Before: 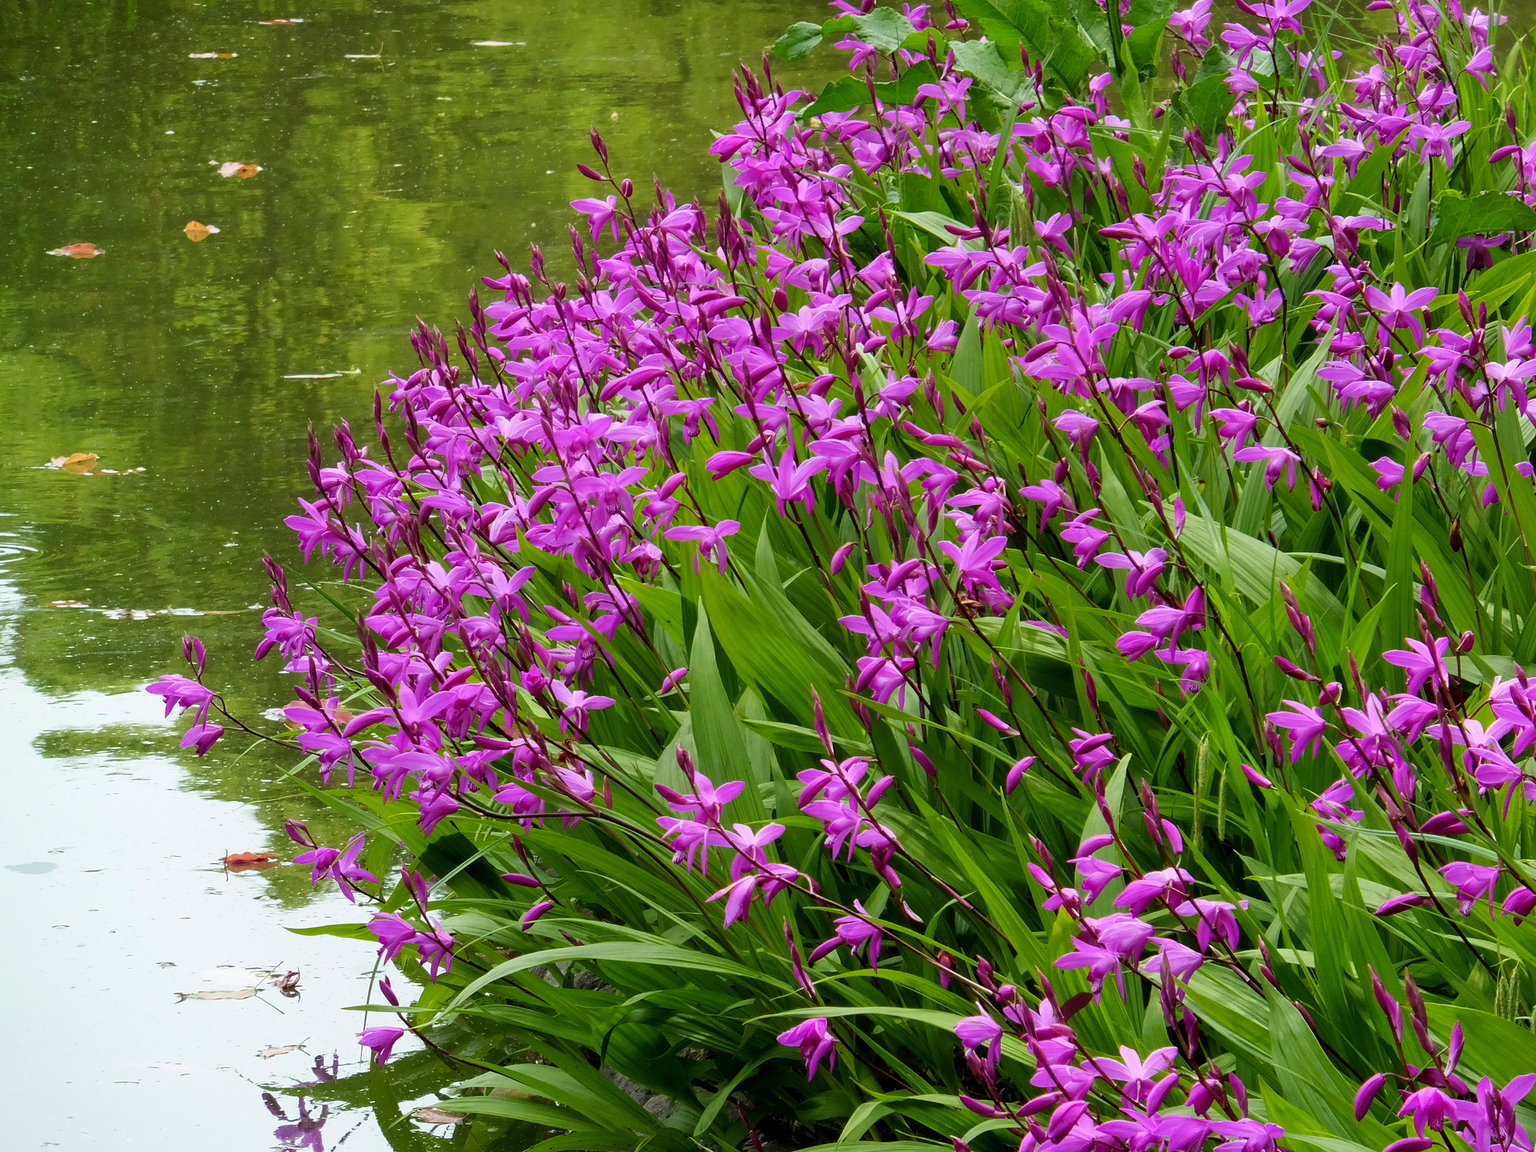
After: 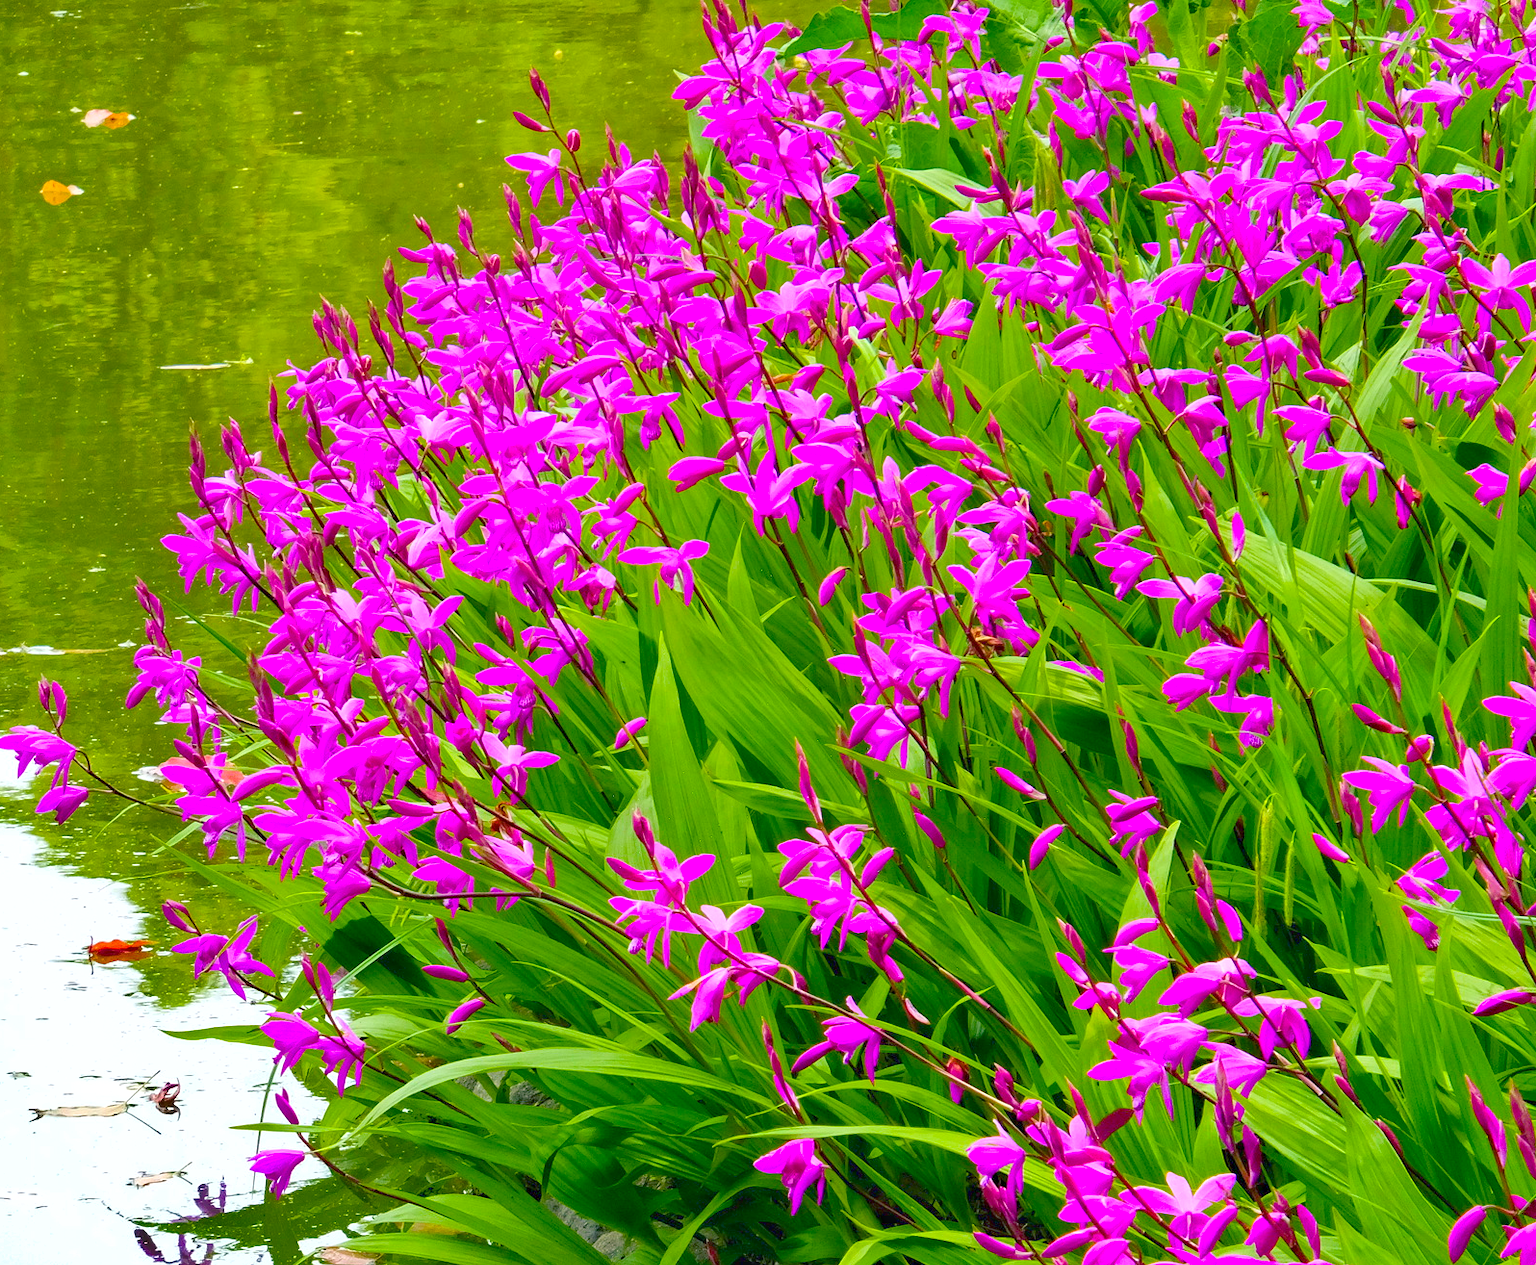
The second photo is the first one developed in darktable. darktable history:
exposure: black level correction 0, exposure 1.293 EV, compensate highlight preservation false
haze removal: compatibility mode true, adaptive false
color balance rgb: shadows lift › chroma 5.701%, shadows lift › hue 239.12°, power › hue 214.02°, linear chroma grading › global chroma 15.185%, perceptual saturation grading › global saturation 30.864%, contrast -29.714%
crop: left 9.833%, top 6.208%, right 7.014%, bottom 2.403%
shadows and highlights: low approximation 0.01, soften with gaussian
